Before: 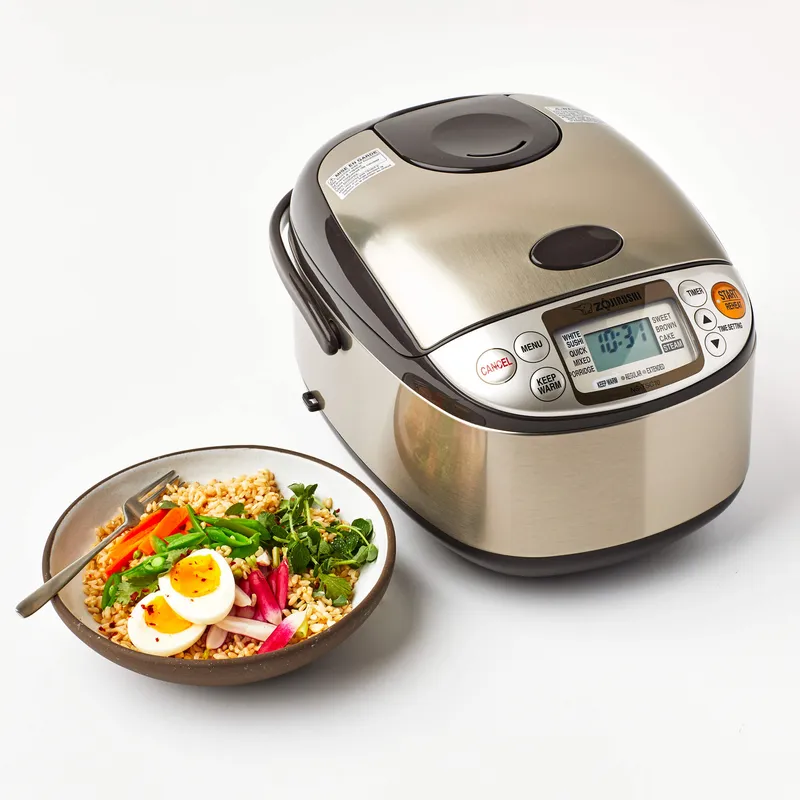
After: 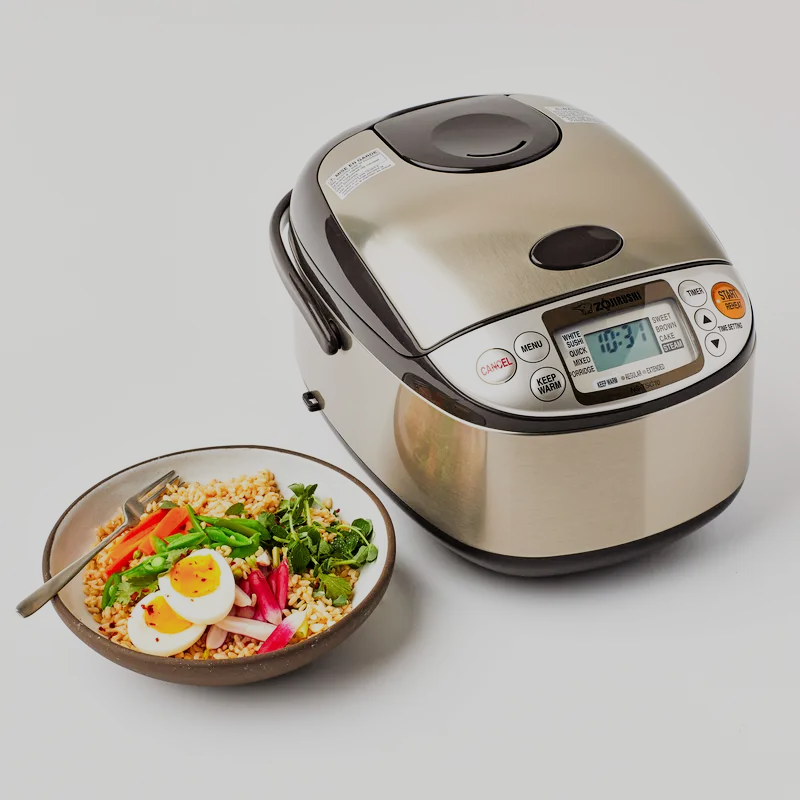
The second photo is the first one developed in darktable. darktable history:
filmic rgb: black relative exposure -7.48 EV, white relative exposure 4.88 EV, hardness 3.4
